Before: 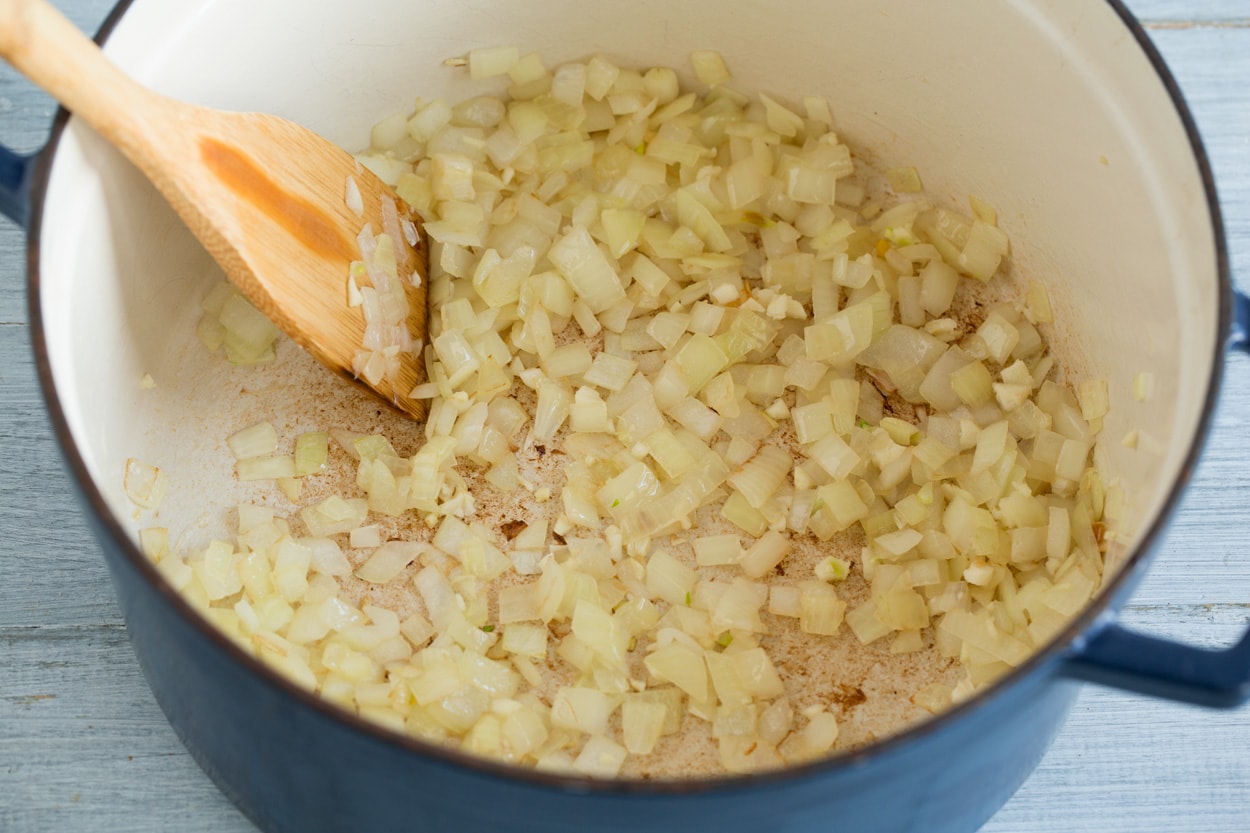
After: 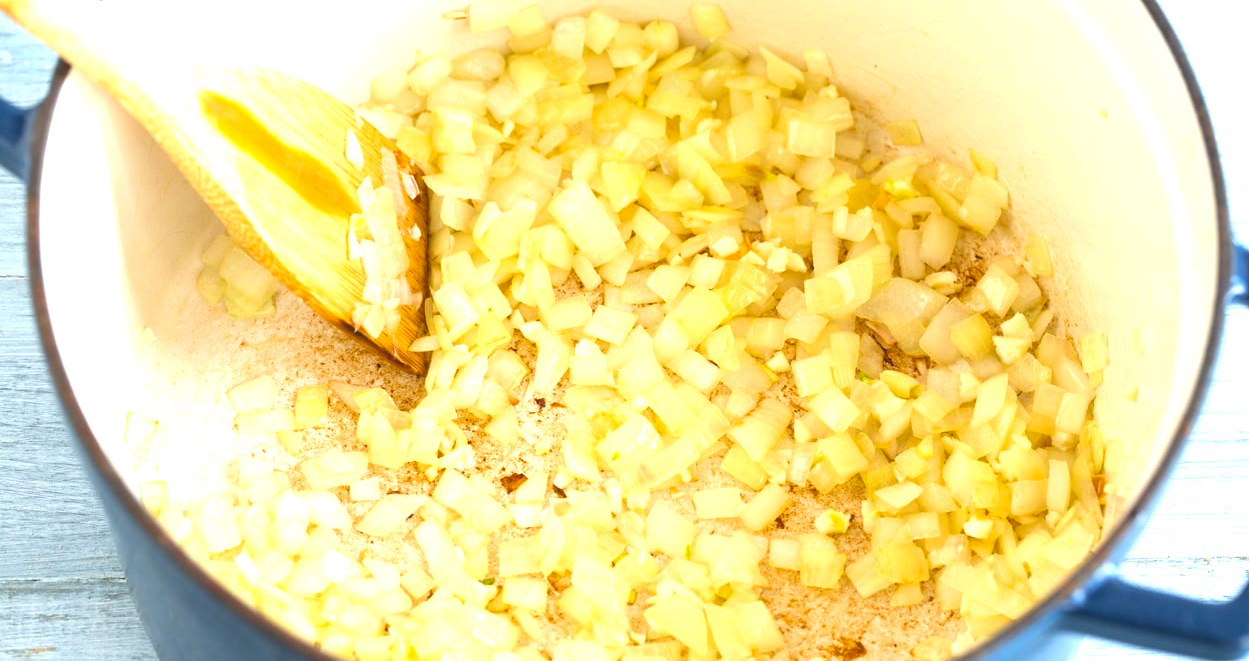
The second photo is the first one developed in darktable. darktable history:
crop and rotate: top 5.67%, bottom 14.964%
exposure: exposure 1.209 EV, compensate highlight preservation false
color balance rgb: global offset › luminance 1.481%, perceptual saturation grading › global saturation 25.857%
